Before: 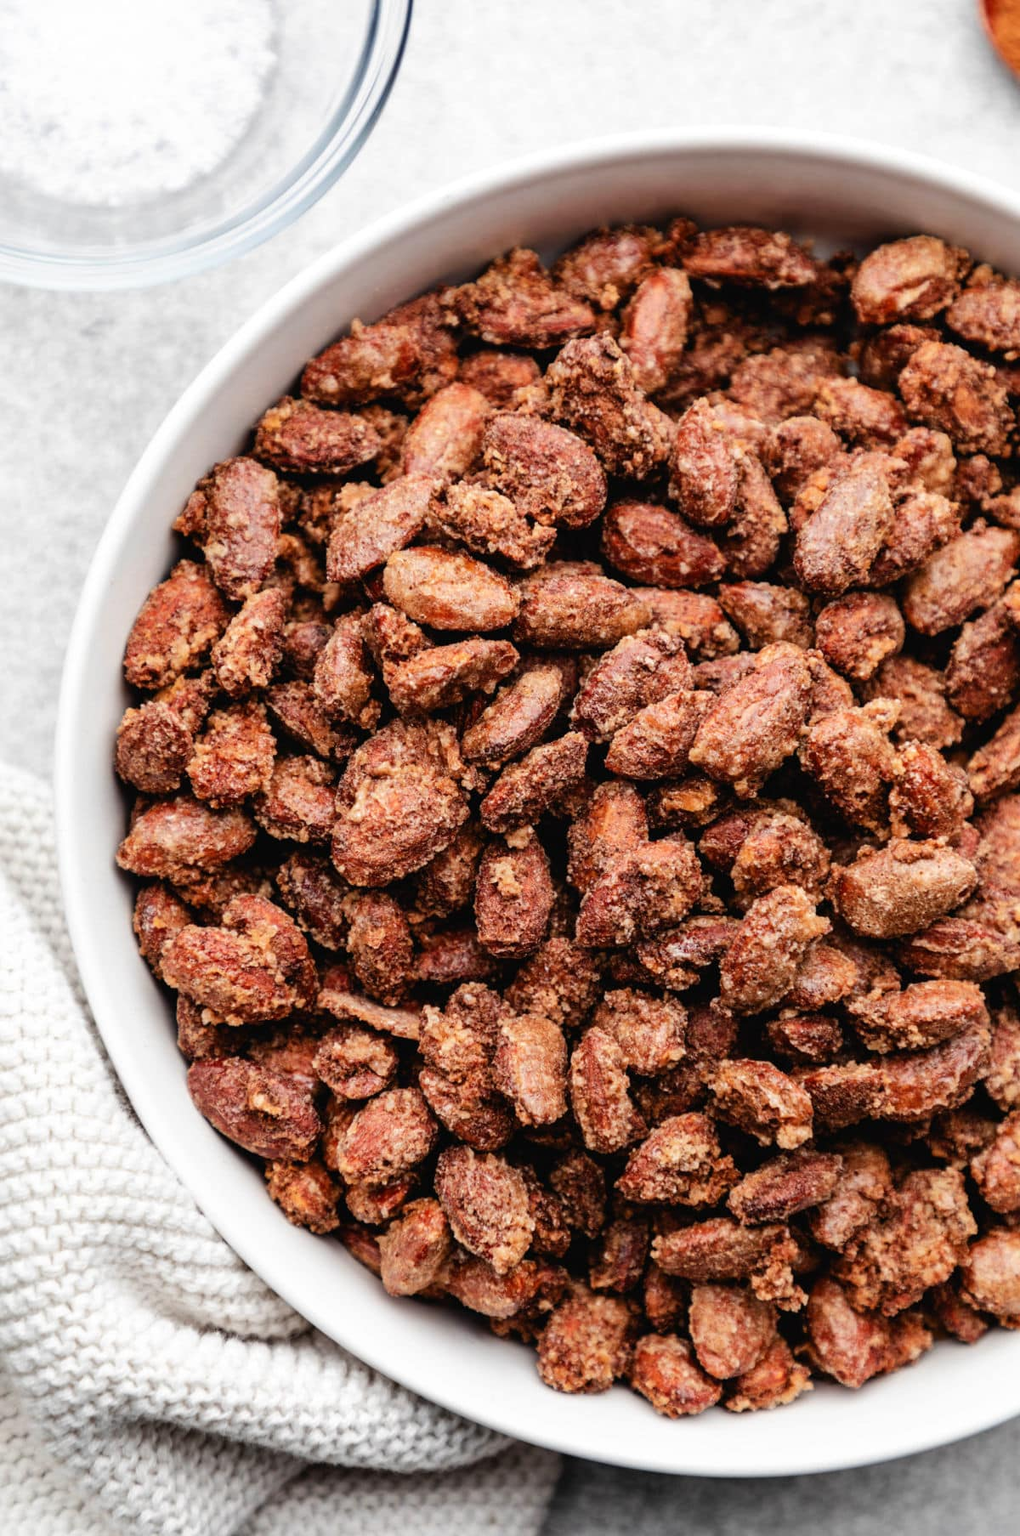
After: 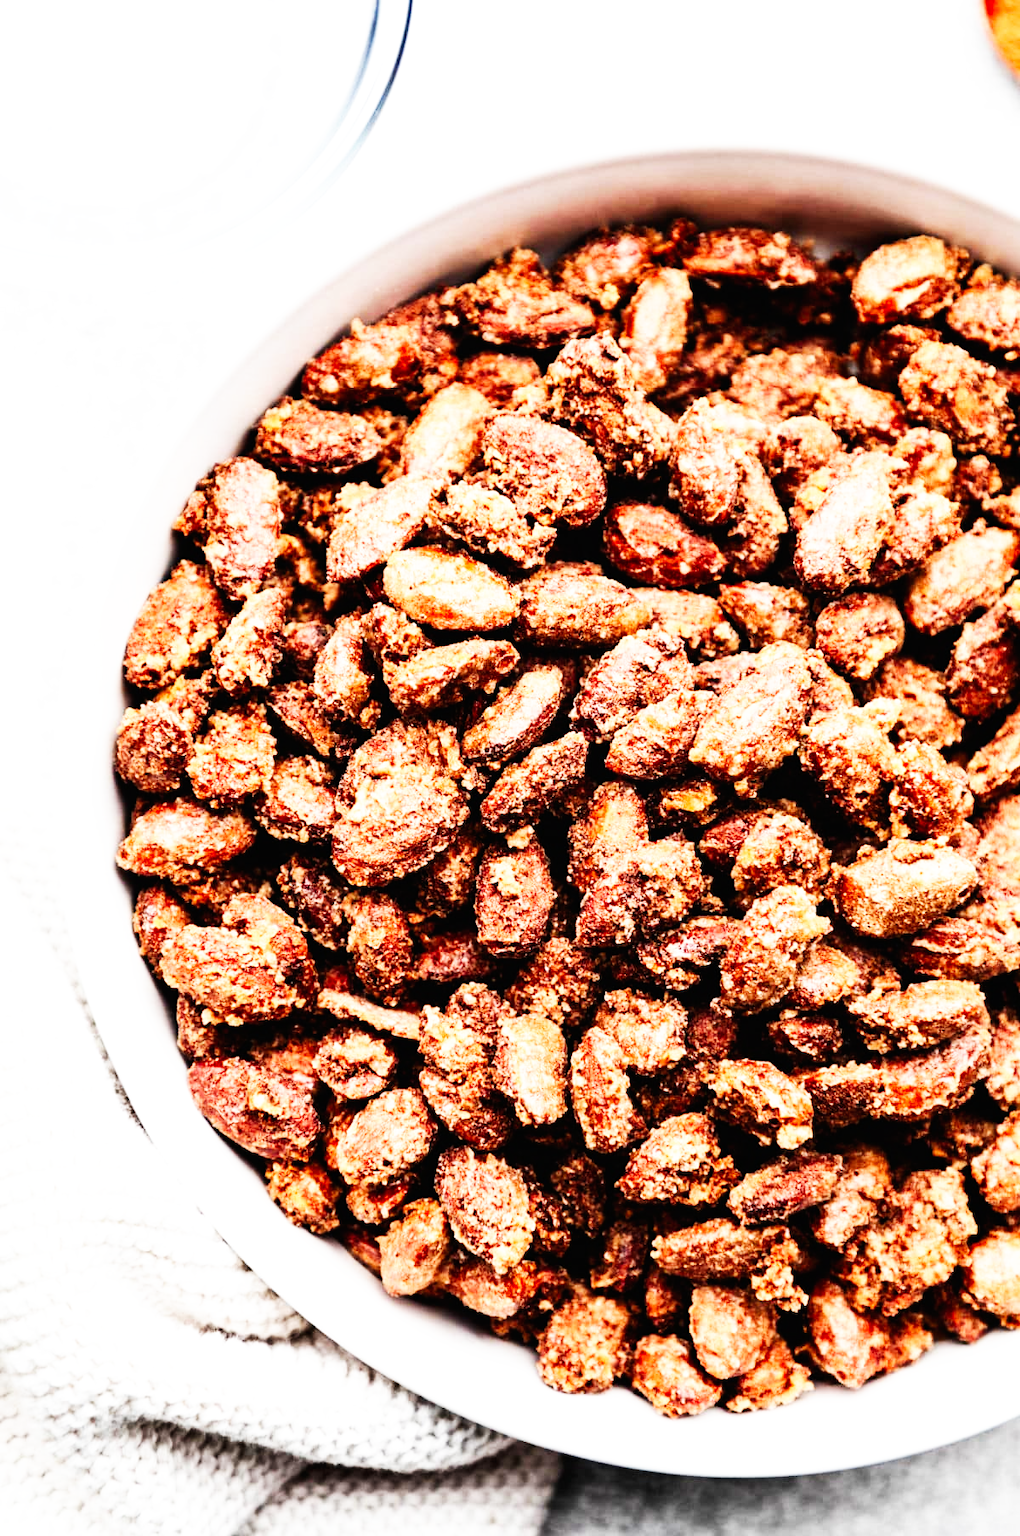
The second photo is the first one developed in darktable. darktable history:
tone equalizer: -8 EV -0.411 EV, -7 EV -0.407 EV, -6 EV -0.326 EV, -5 EV -0.201 EV, -3 EV 0.245 EV, -2 EV 0.308 EV, -1 EV 0.379 EV, +0 EV 0.414 EV, edges refinement/feathering 500, mask exposure compensation -1.26 EV, preserve details no
base curve: curves: ch0 [(0, 0) (0.007, 0.004) (0.027, 0.03) (0.046, 0.07) (0.207, 0.54) (0.442, 0.872) (0.673, 0.972) (1, 1)], preserve colors none
